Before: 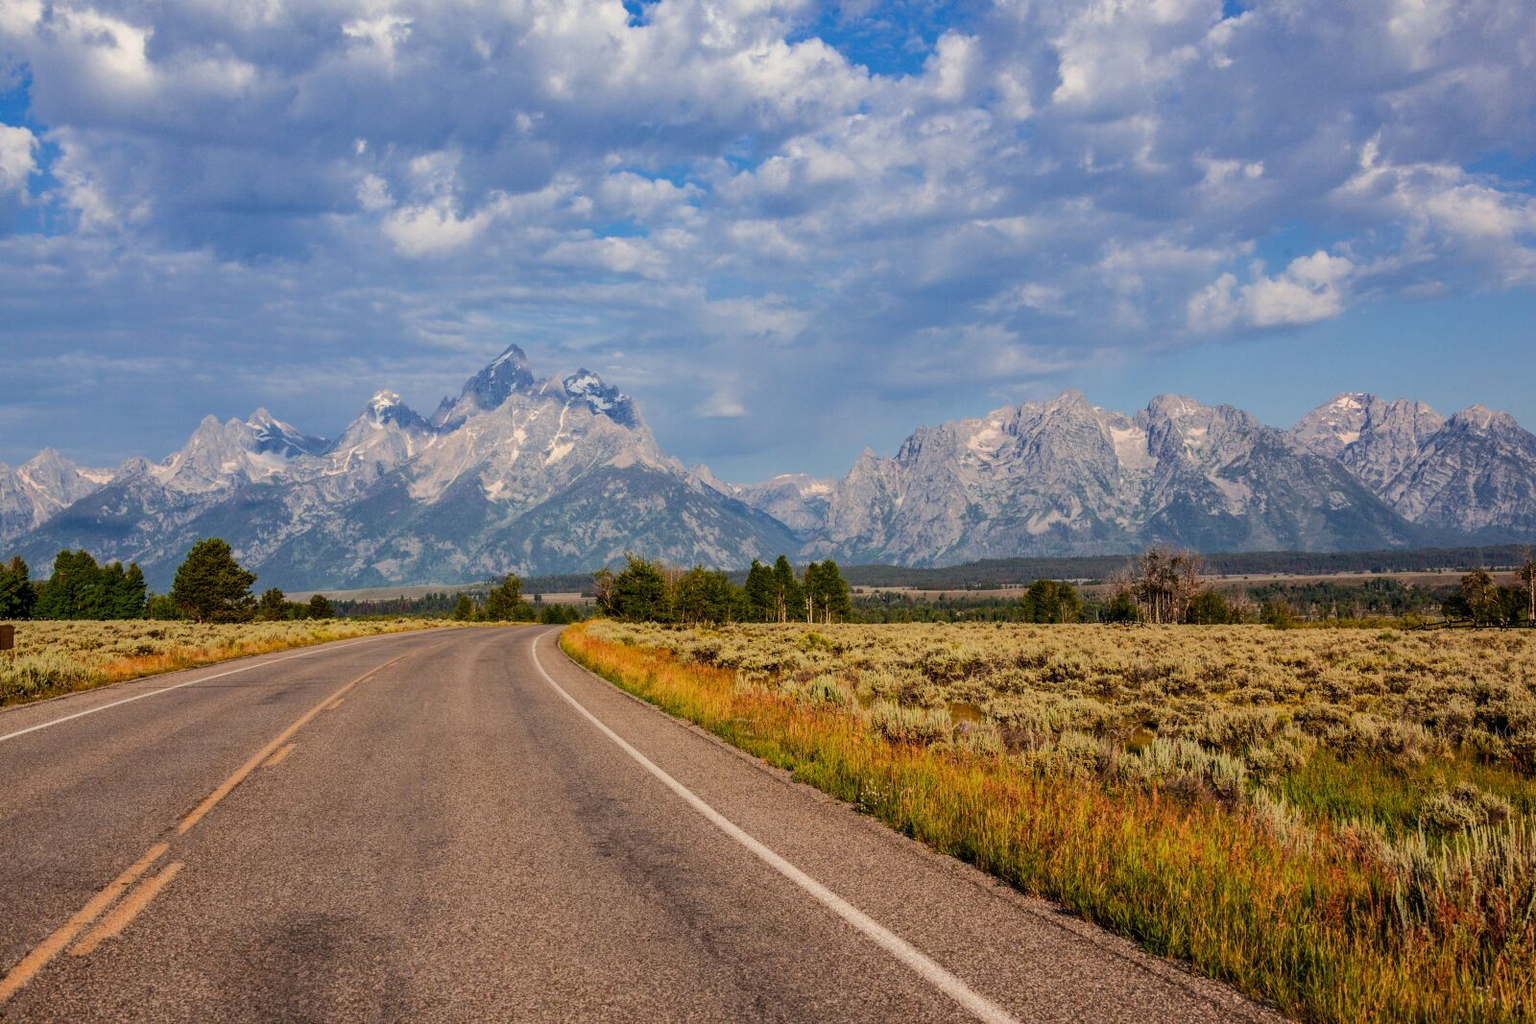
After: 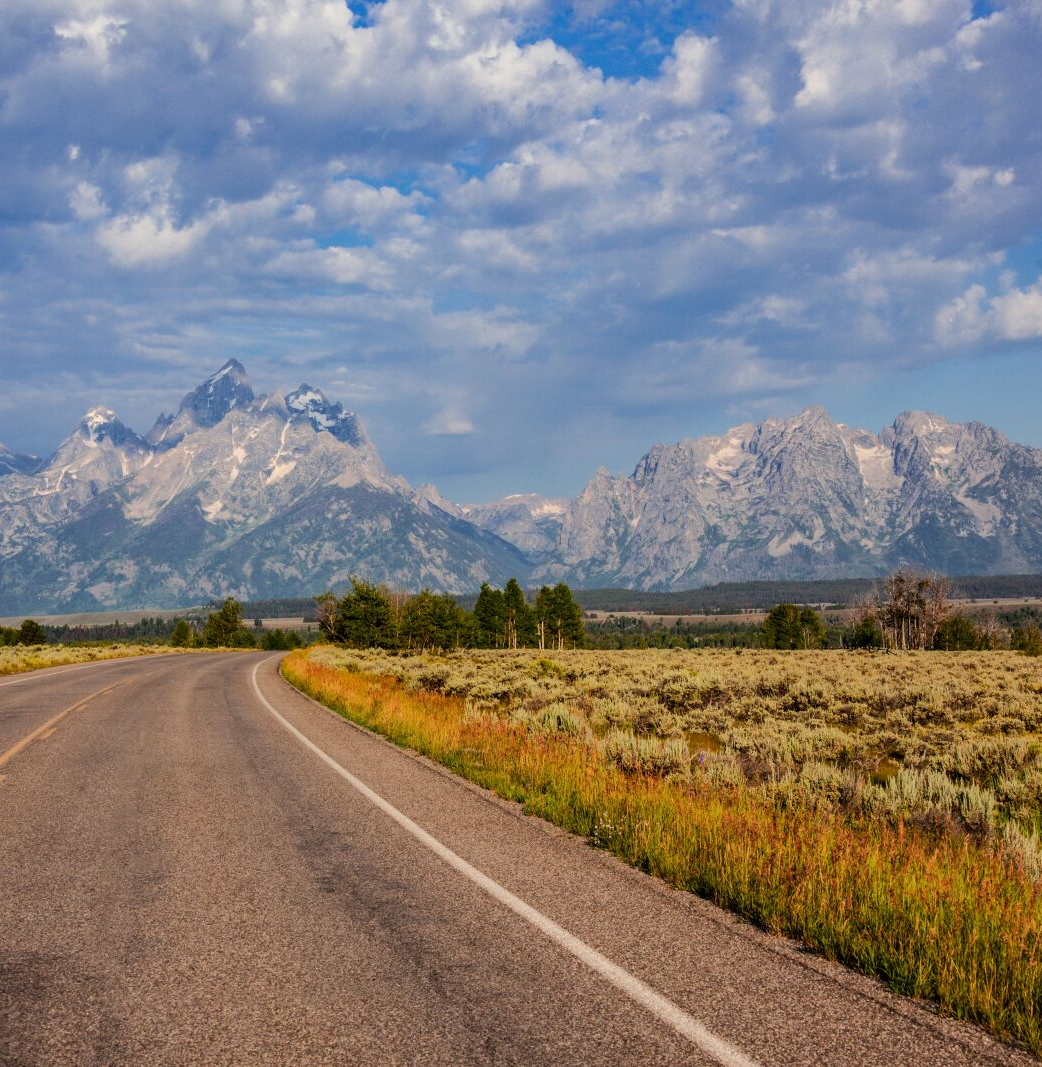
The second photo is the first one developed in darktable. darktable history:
crop and rotate: left 18.901%, right 15.943%
